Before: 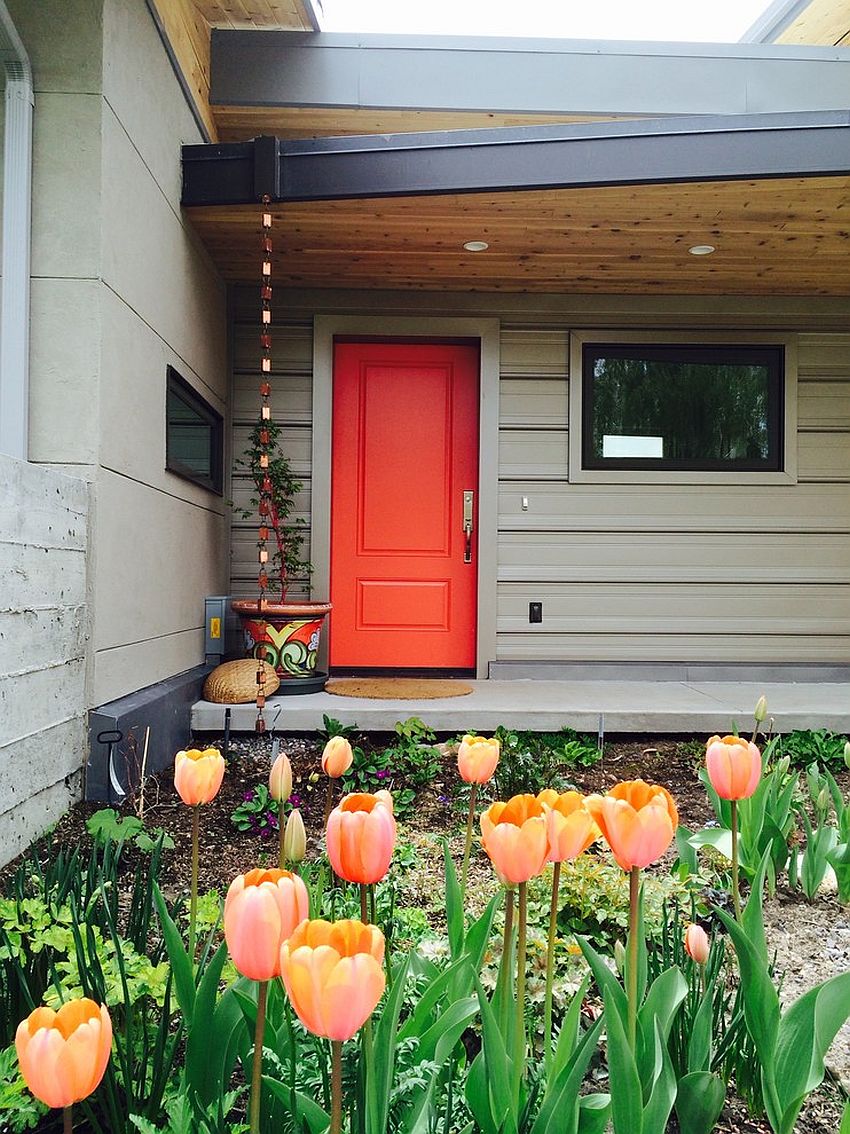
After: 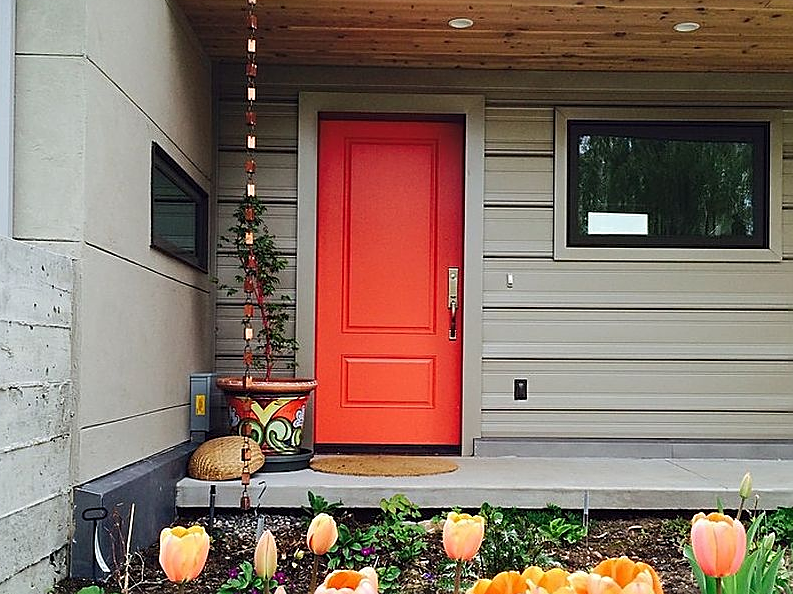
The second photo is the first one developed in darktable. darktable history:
sharpen: amount 0.541
crop: left 1.834%, top 19.733%, right 4.821%, bottom 27.829%
